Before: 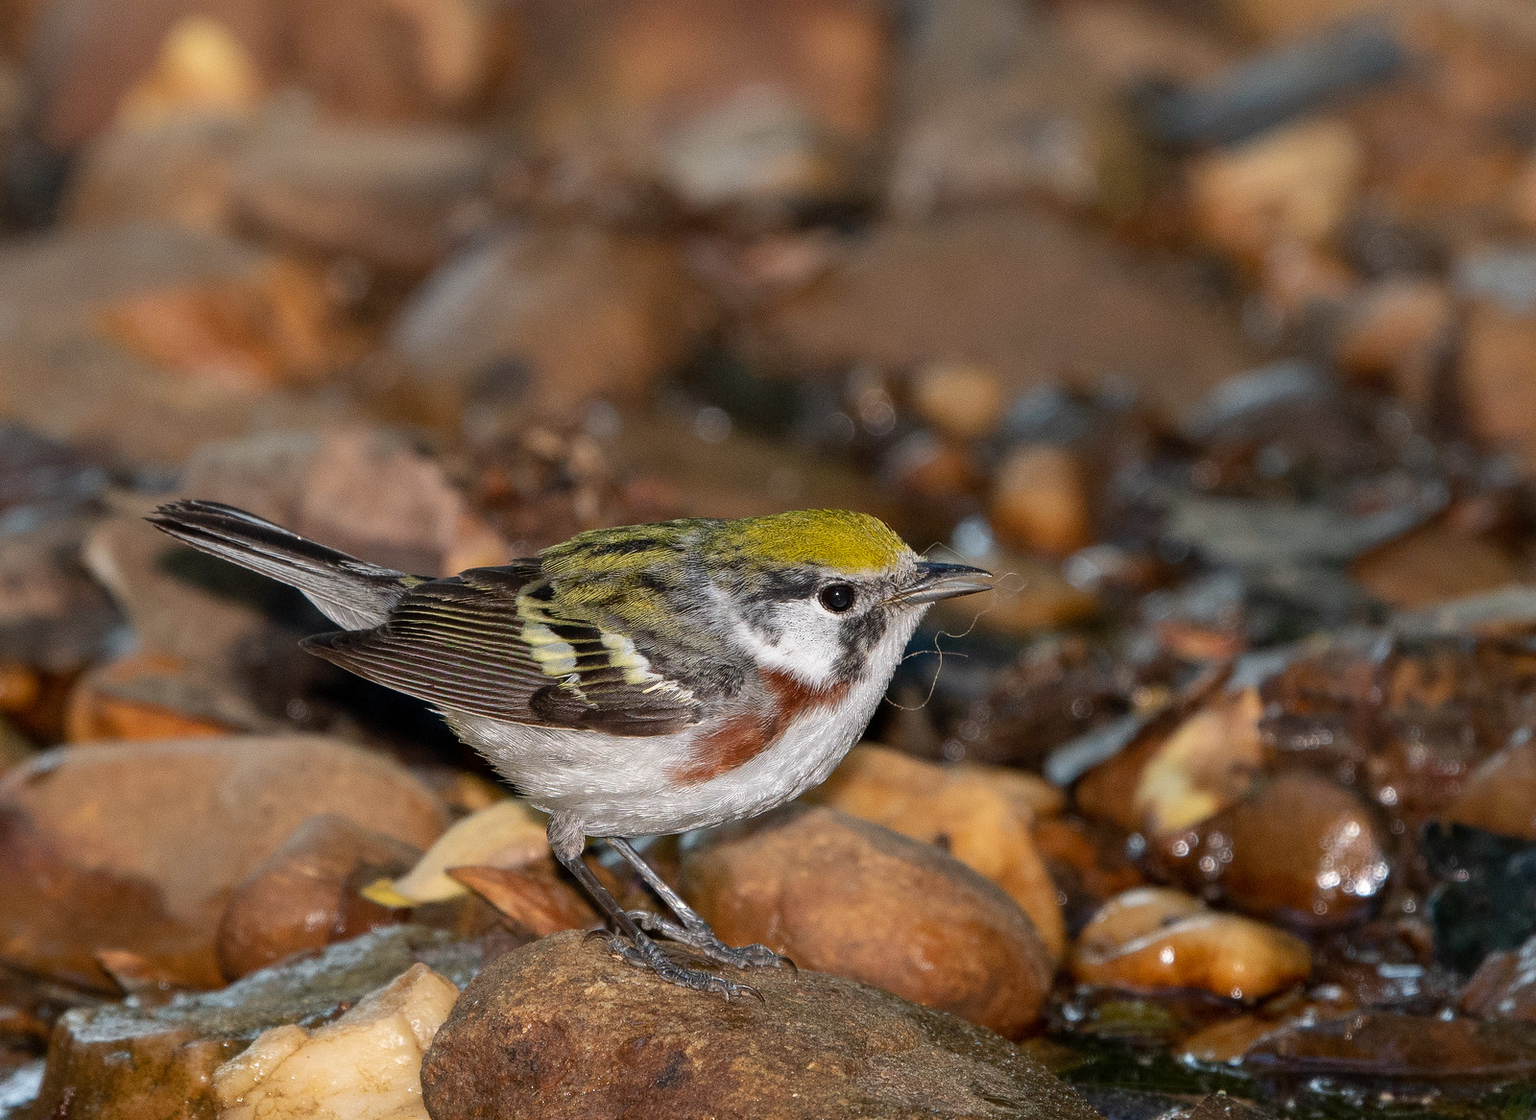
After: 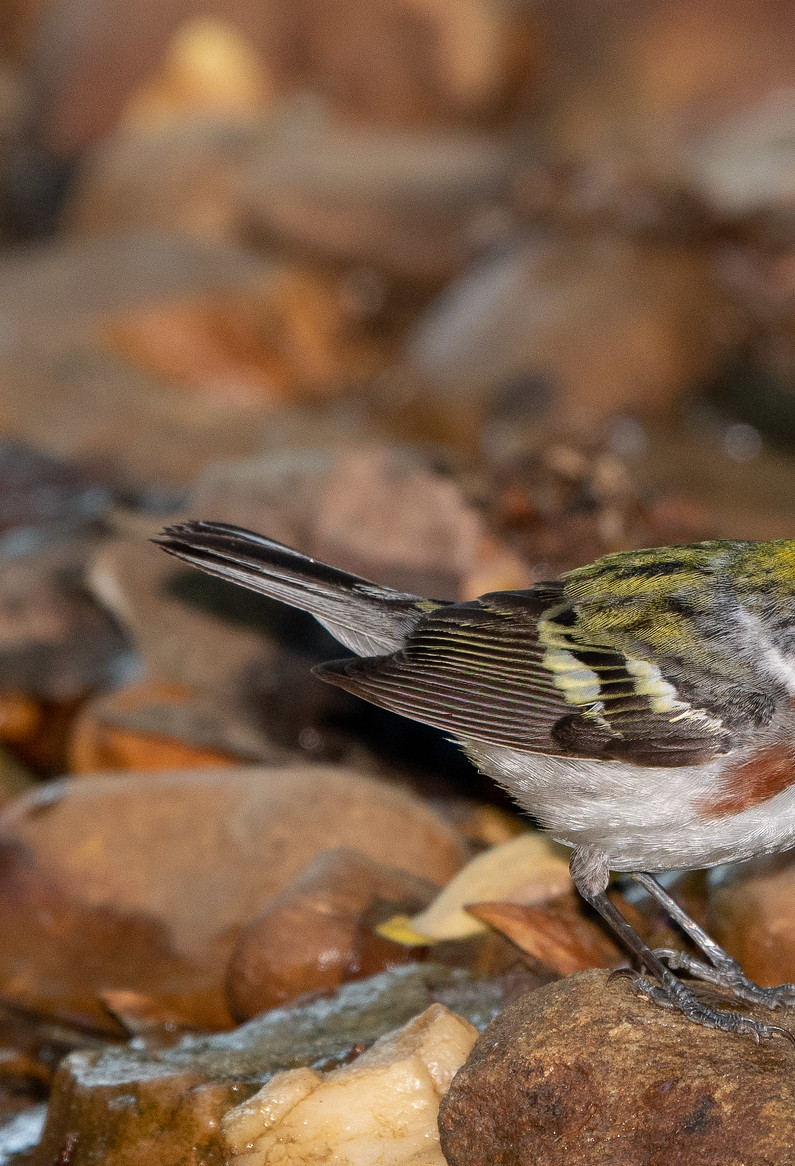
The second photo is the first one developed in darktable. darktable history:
crop and rotate: left 0.054%, top 0%, right 50.258%
